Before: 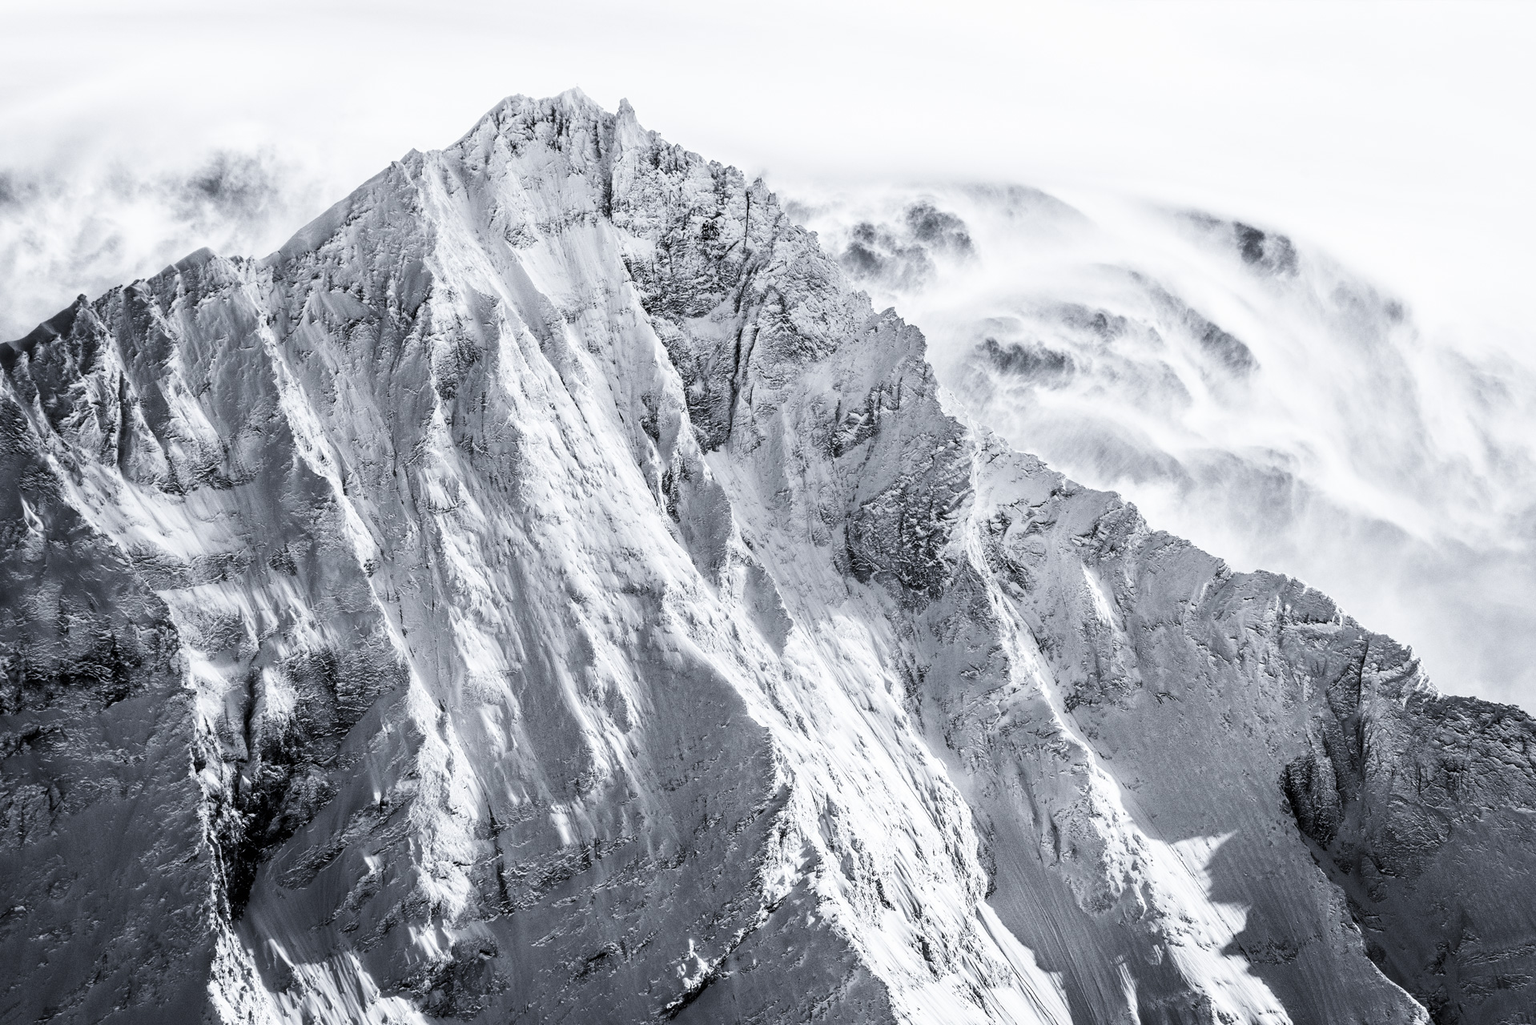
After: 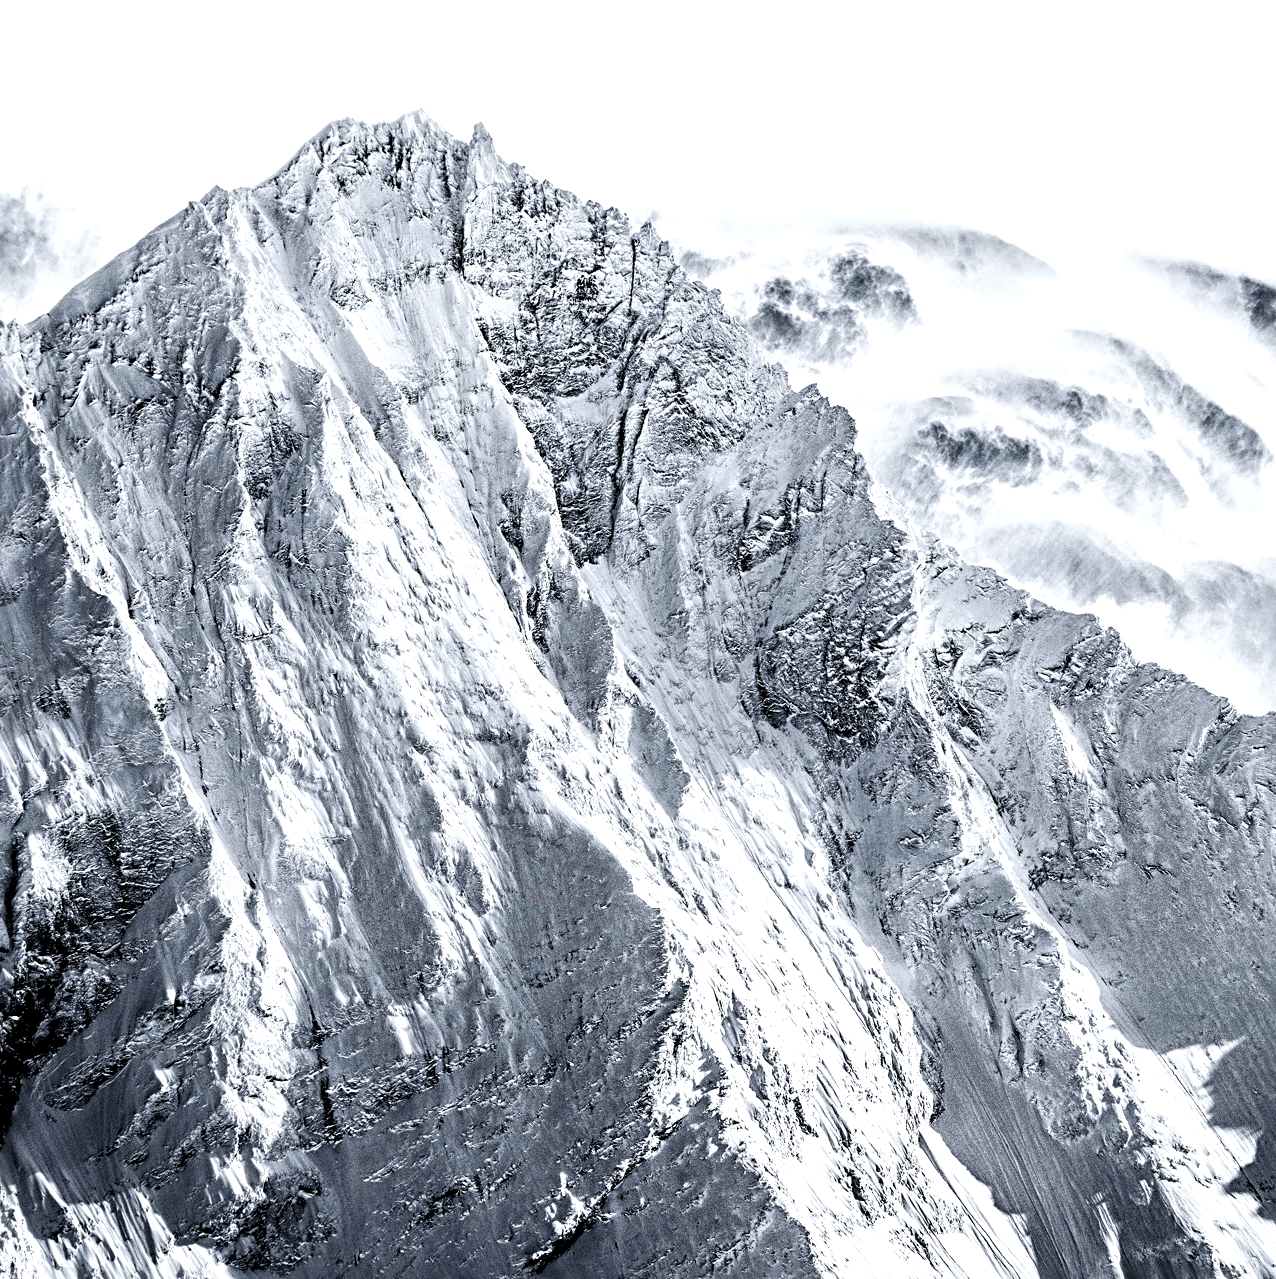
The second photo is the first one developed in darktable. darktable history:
crop and rotate: left 15.647%, right 17.796%
sharpen: radius 4.912
haze removal: adaptive false
local contrast: highlights 97%, shadows 89%, detail 160%, midtone range 0.2
color balance rgb: highlights gain › luminance 15.047%, perceptual saturation grading › global saturation 30.554%
